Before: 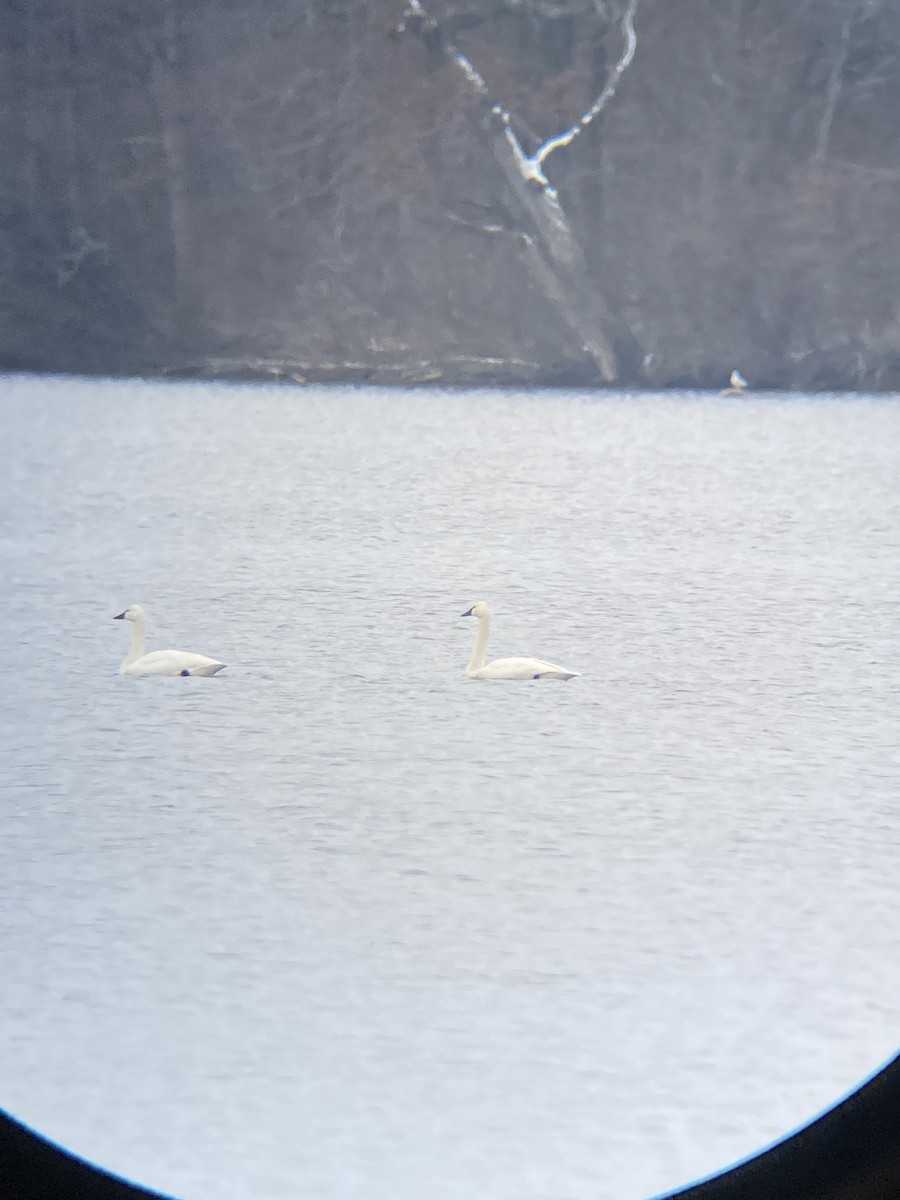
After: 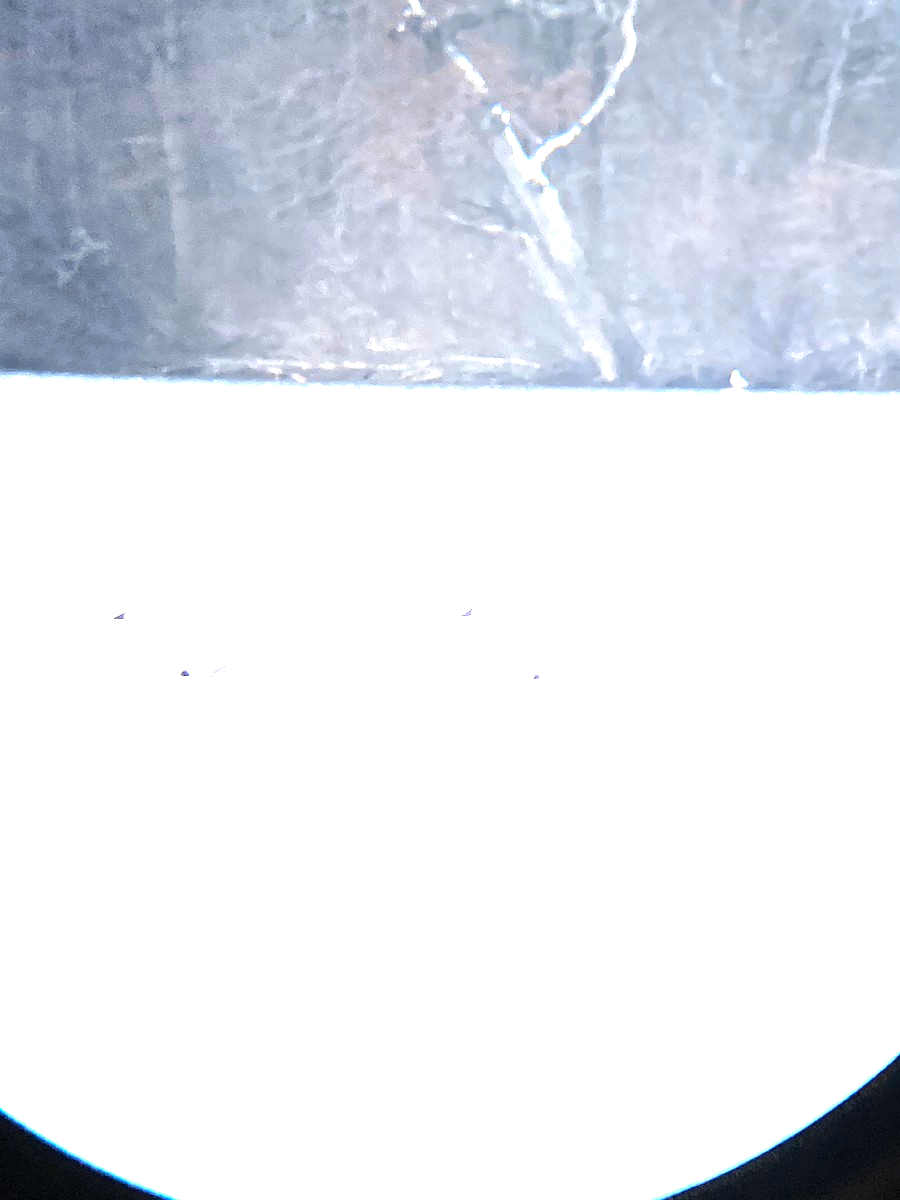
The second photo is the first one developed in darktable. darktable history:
exposure: black level correction 0, exposure 0.895 EV, compensate highlight preservation false
tone equalizer: -8 EV -1.06 EV, -7 EV -0.987 EV, -6 EV -0.898 EV, -5 EV -0.577 EV, -3 EV 0.576 EV, -2 EV 0.891 EV, -1 EV 1 EV, +0 EV 1.07 EV, edges refinement/feathering 500, mask exposure compensation -1.57 EV, preserve details no
